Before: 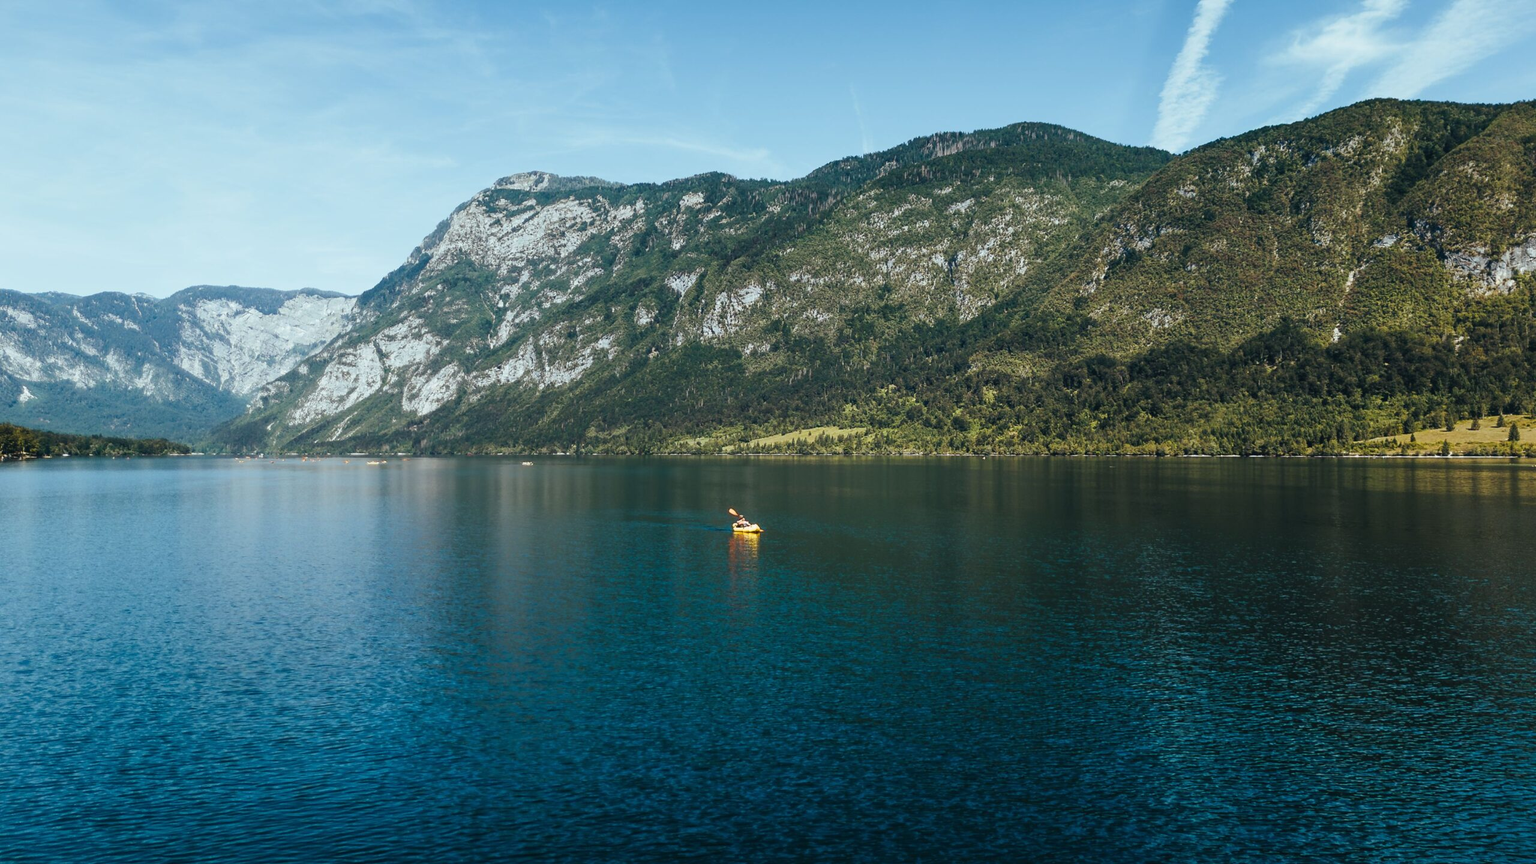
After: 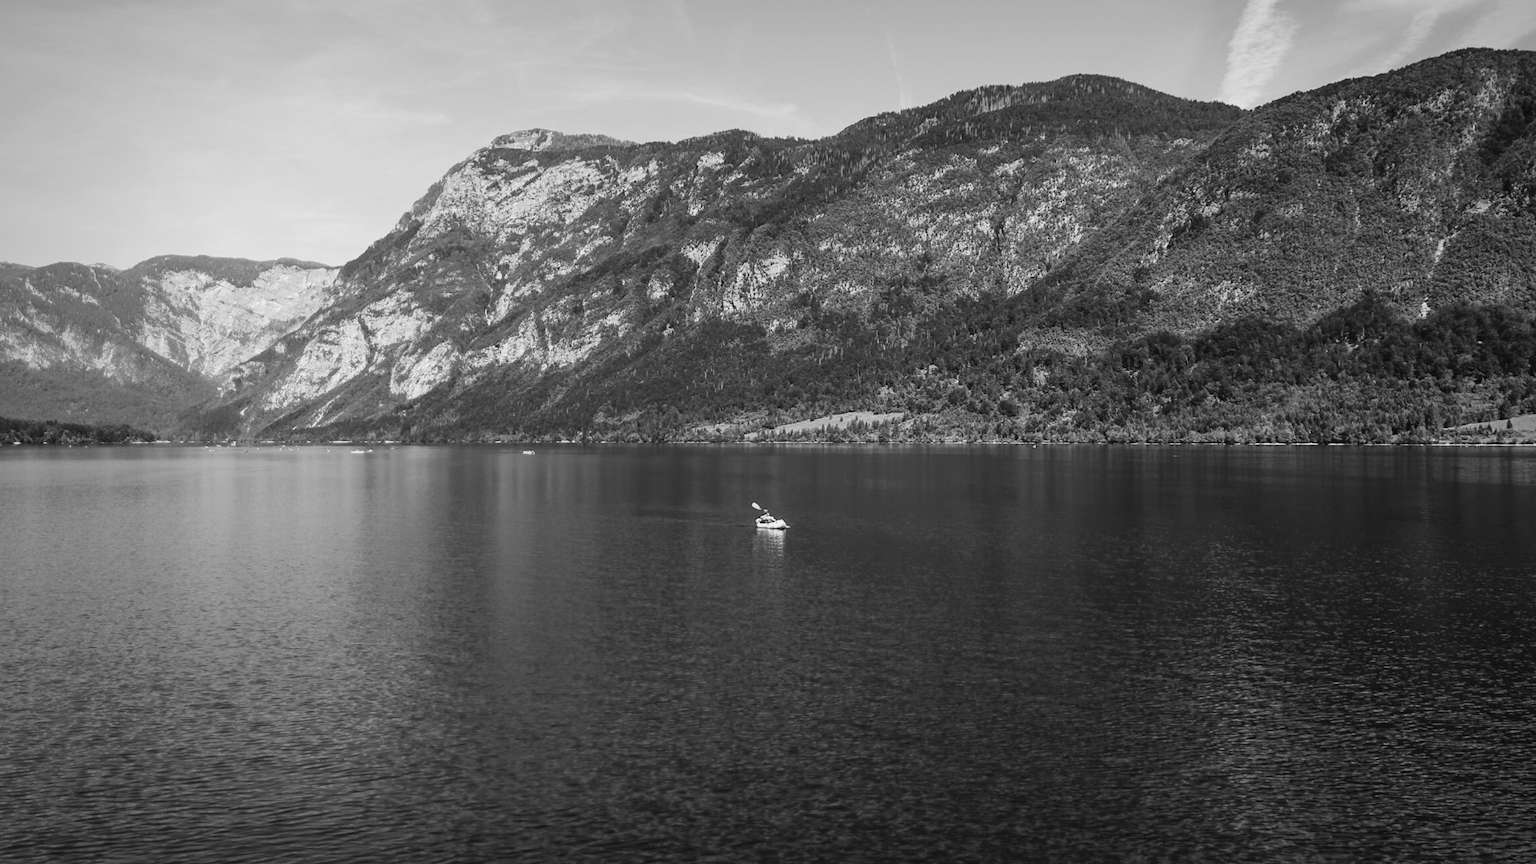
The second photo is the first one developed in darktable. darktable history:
monochrome: size 1
crop: left 3.305%, top 6.436%, right 6.389%, bottom 3.258%
vignetting: fall-off start 74.49%, fall-off radius 65.9%, brightness -0.628, saturation -0.68
